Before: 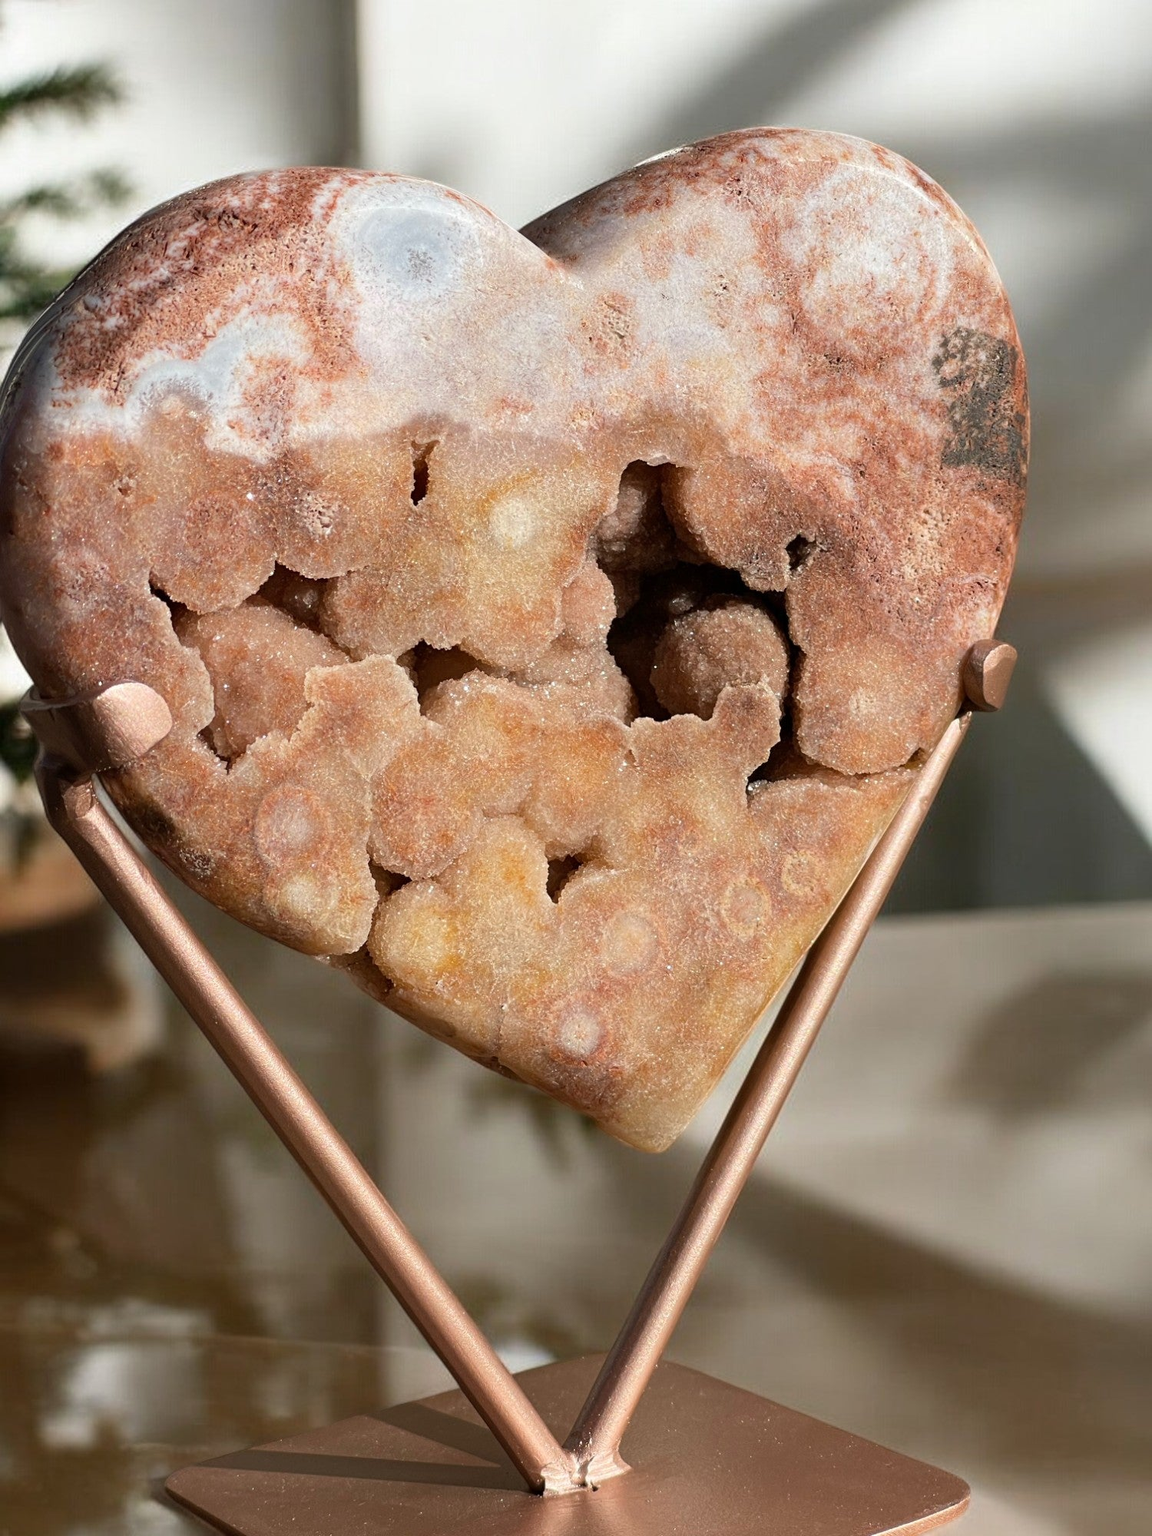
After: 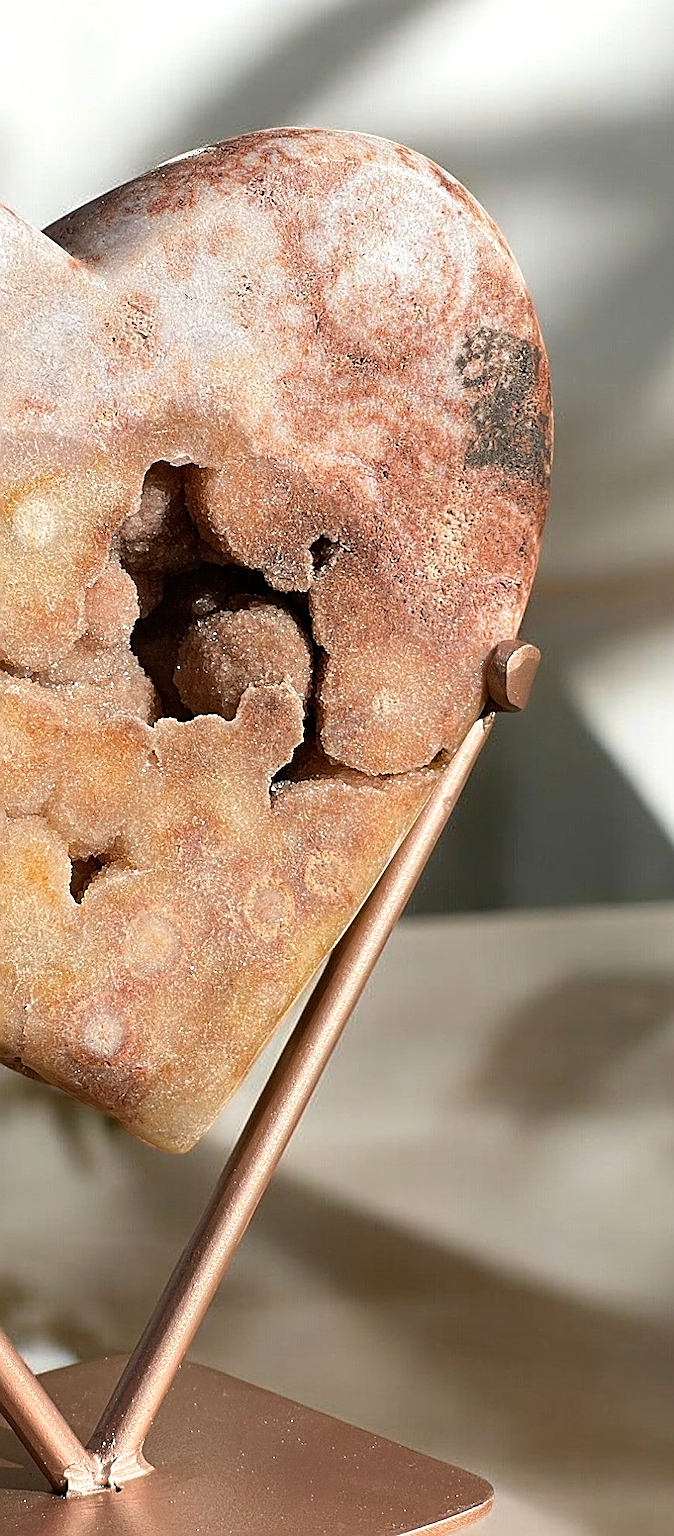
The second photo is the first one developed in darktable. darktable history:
crop: left 41.402%
sharpen: radius 1.685, amount 1.294
exposure: exposure 0.2 EV, compensate highlight preservation false
